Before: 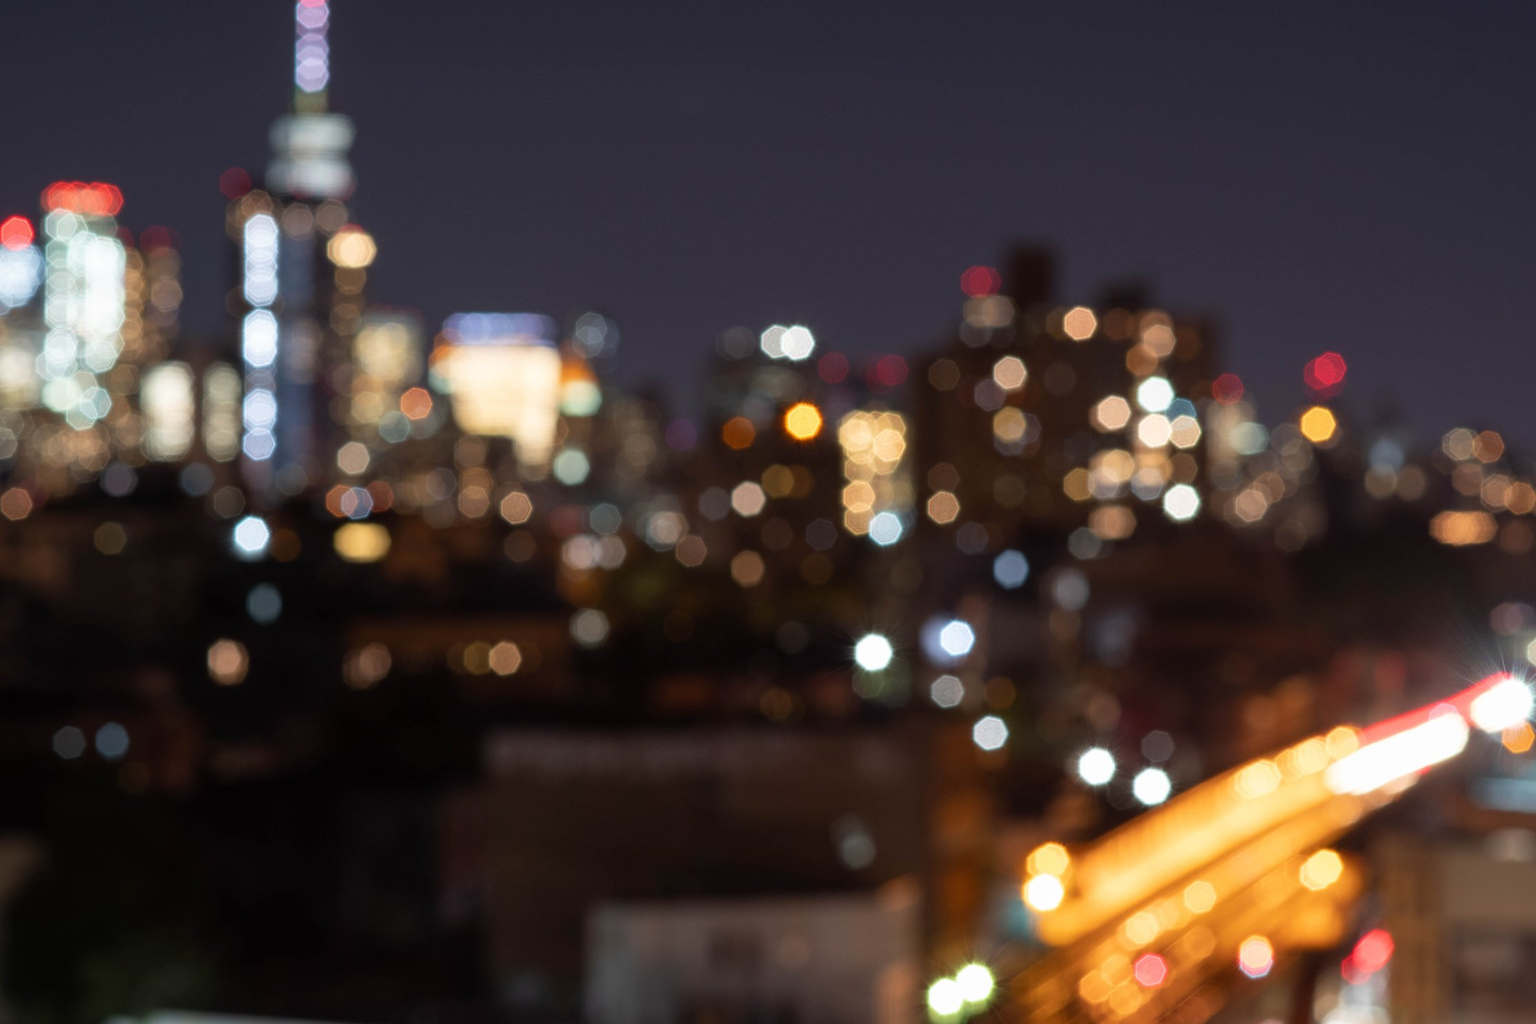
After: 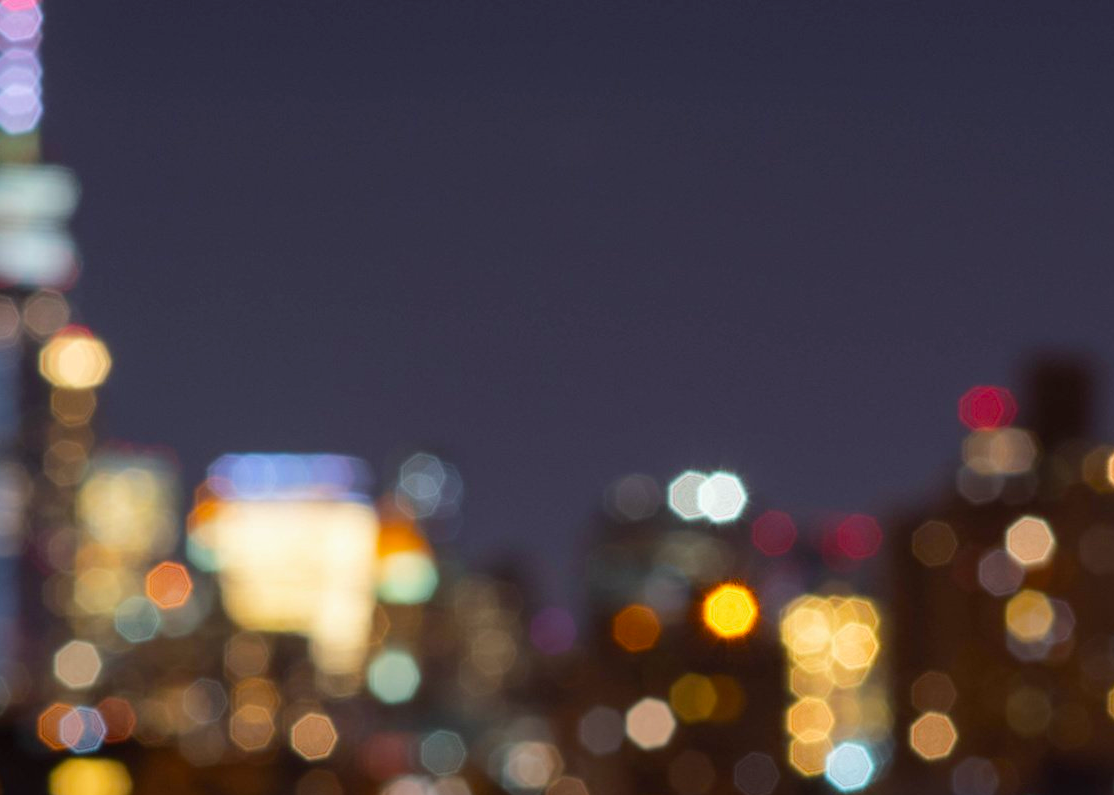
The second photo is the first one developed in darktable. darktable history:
crop: left 19.556%, right 30.401%, bottom 46.458%
white balance: red 0.978, blue 0.999
color balance rgb: perceptual saturation grading › global saturation 25%, perceptual brilliance grading › mid-tones 10%, perceptual brilliance grading › shadows 15%, global vibrance 20%
